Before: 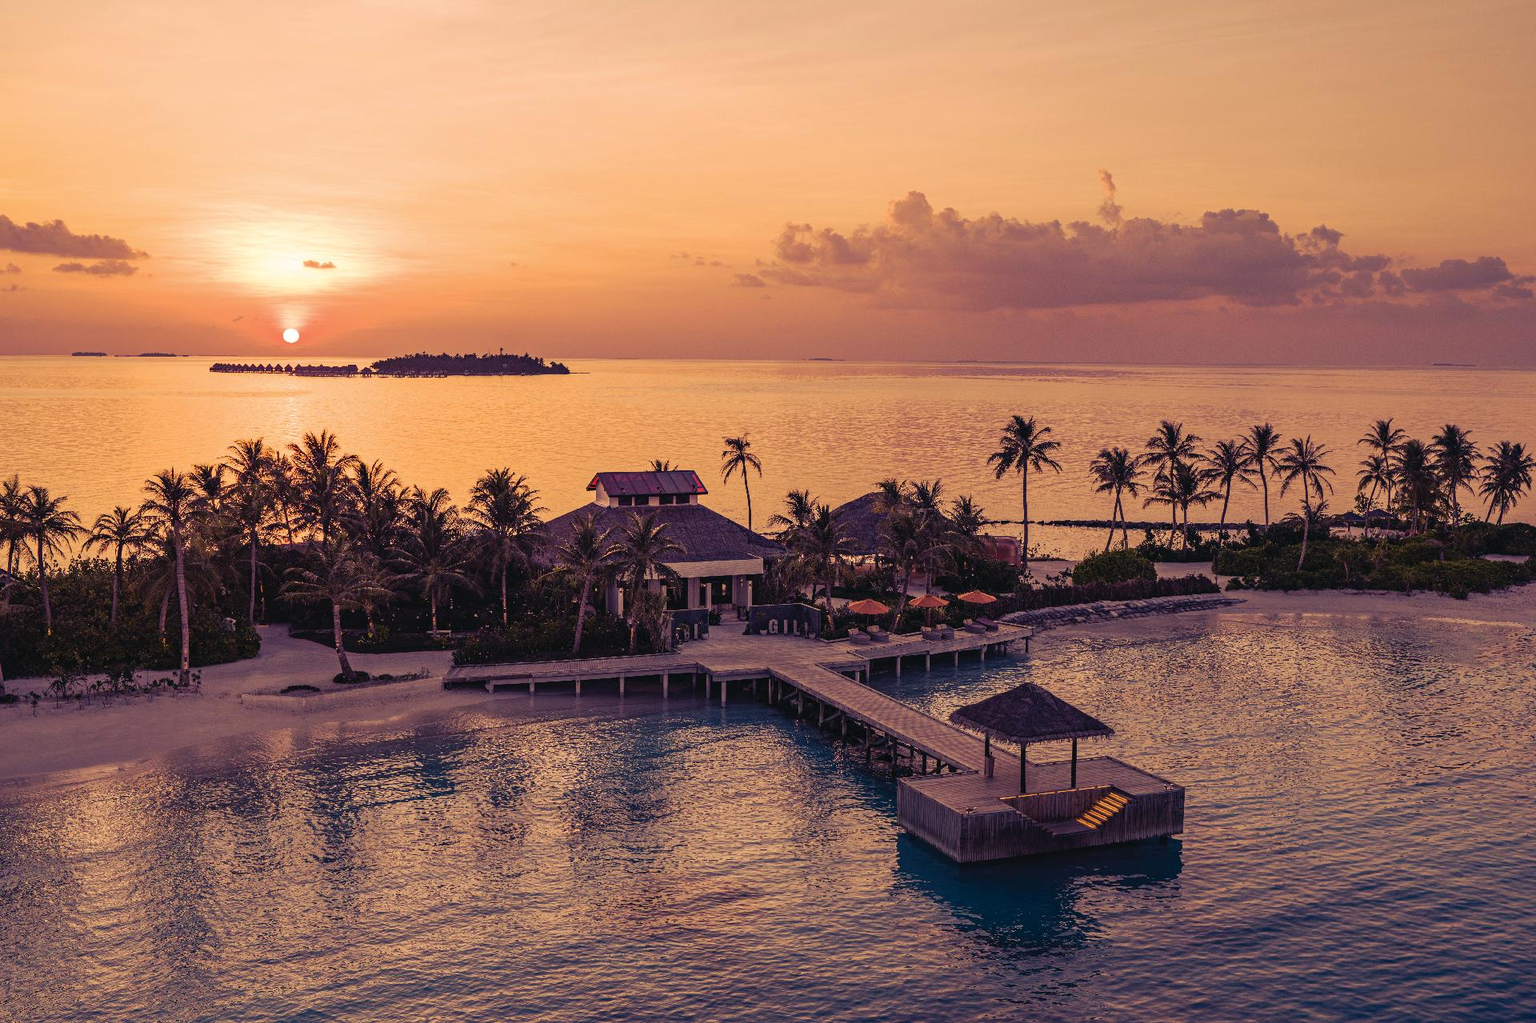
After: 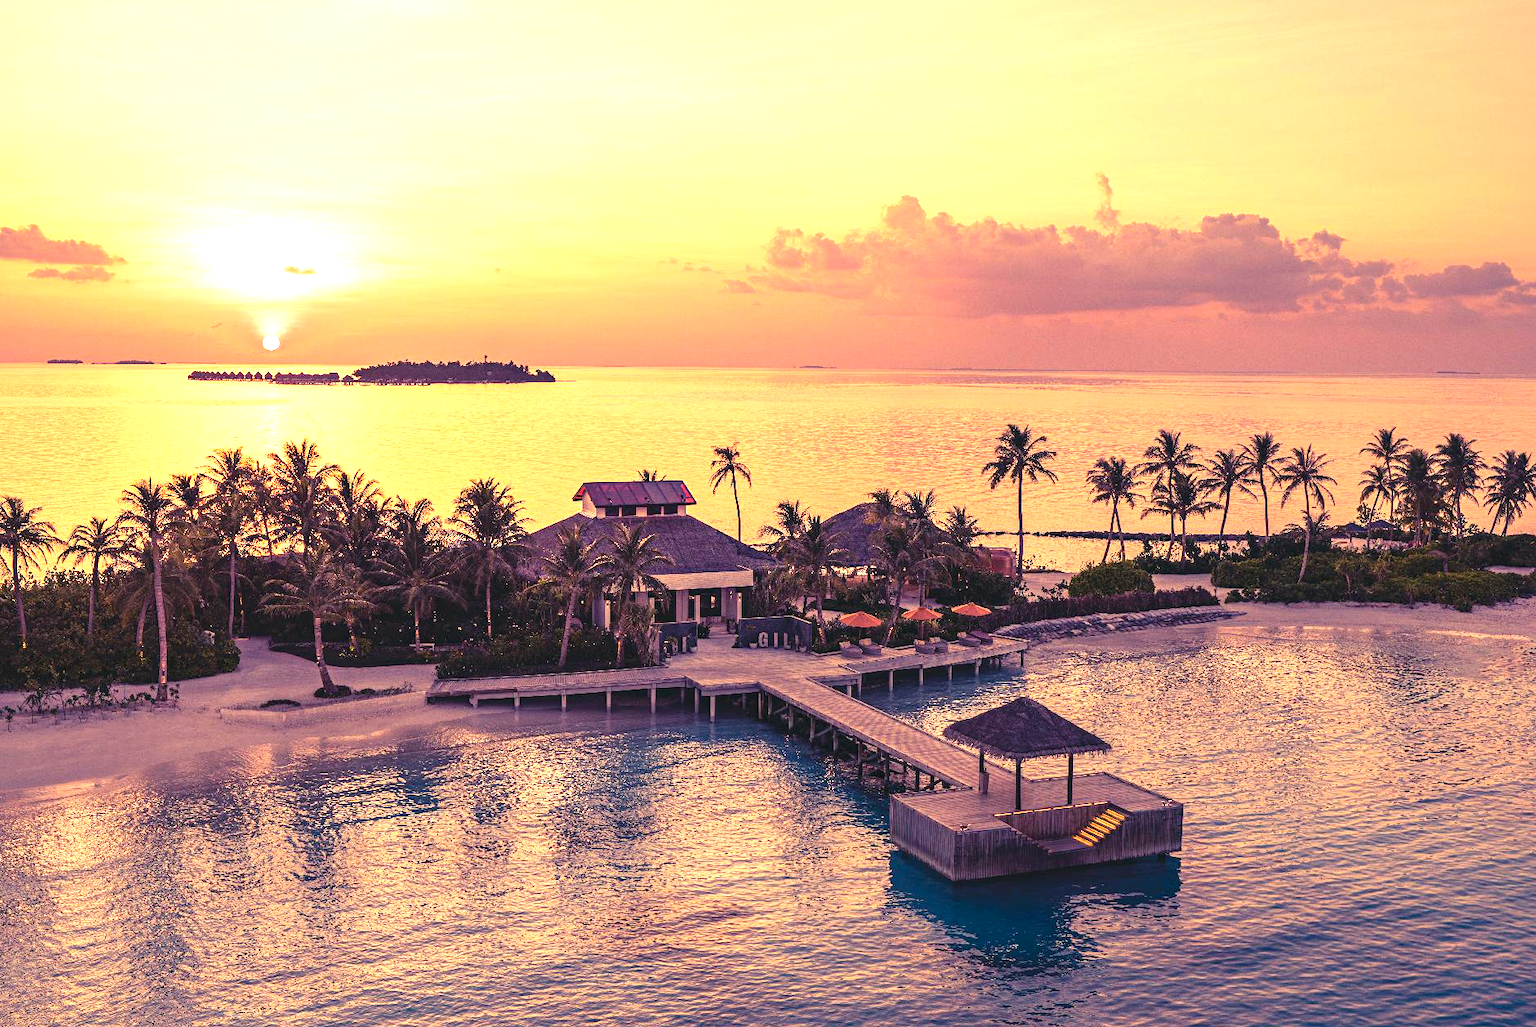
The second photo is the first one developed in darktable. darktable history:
exposure: black level correction 0, exposure 1.199 EV, compensate highlight preservation false
crop: left 1.712%, right 0.269%, bottom 1.638%
color balance rgb: highlights gain › luminance 6.927%, highlights gain › chroma 1.911%, highlights gain › hue 92.55°, perceptual saturation grading › global saturation 0.232%, global vibrance 20%
levels: black 0.051%
